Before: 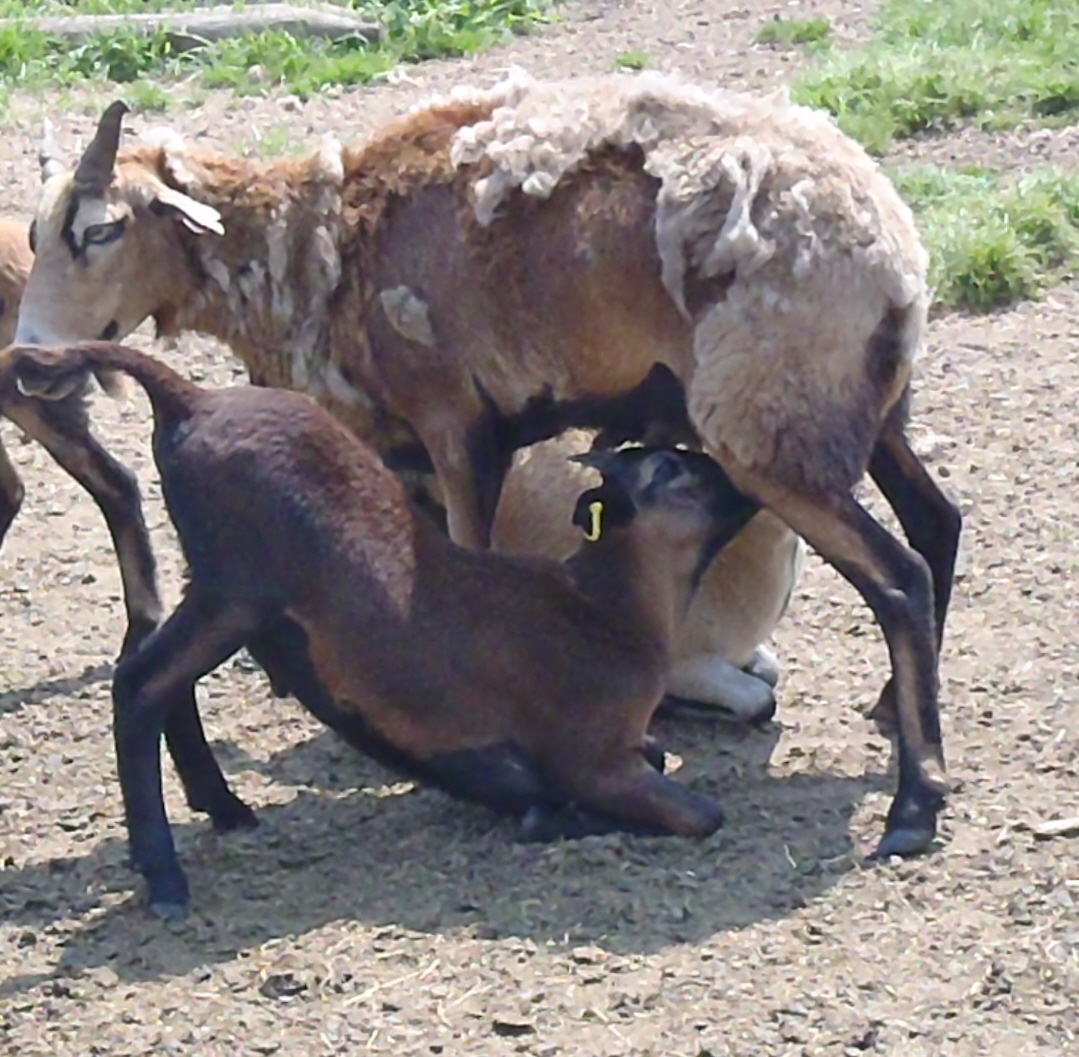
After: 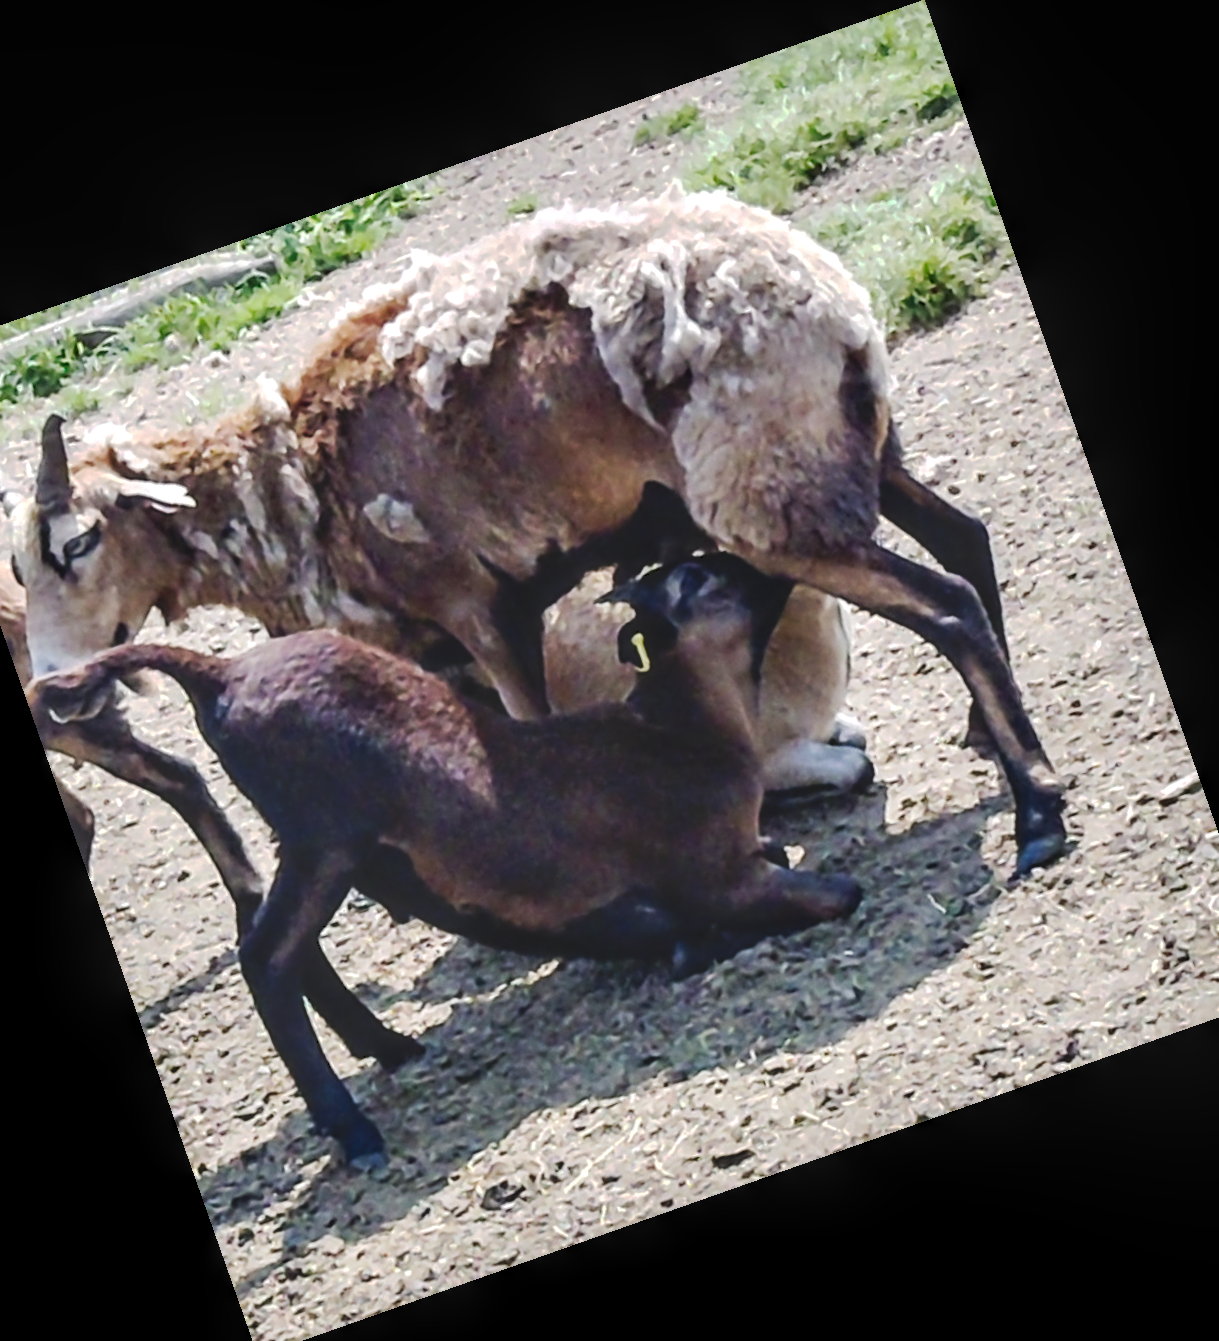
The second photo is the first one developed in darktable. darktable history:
local contrast: detail 150%
crop and rotate: angle 19.43°, left 6.812%, right 4.125%, bottom 1.087%
tone curve: curves: ch0 [(0, 0) (0.003, 0.132) (0.011, 0.136) (0.025, 0.14) (0.044, 0.147) (0.069, 0.149) (0.1, 0.156) (0.136, 0.163) (0.177, 0.177) (0.224, 0.2) (0.277, 0.251) (0.335, 0.311) (0.399, 0.387) (0.468, 0.487) (0.543, 0.585) (0.623, 0.675) (0.709, 0.742) (0.801, 0.81) (0.898, 0.867) (1, 1)], preserve colors none
